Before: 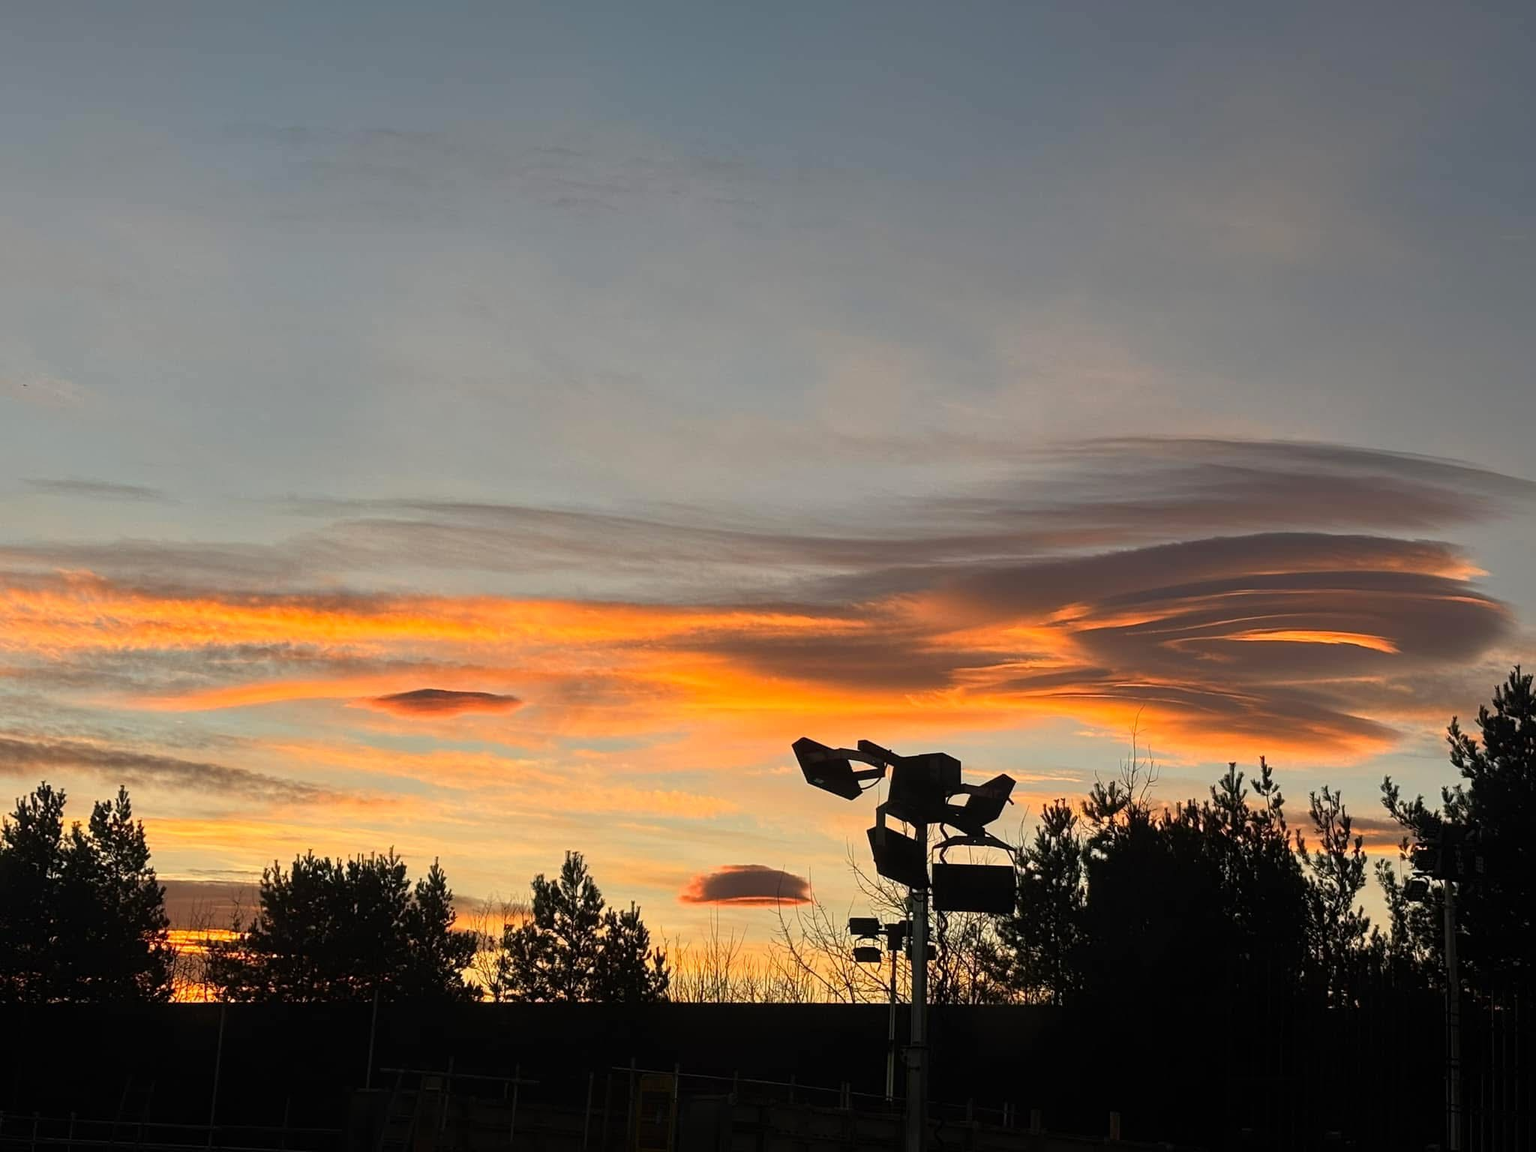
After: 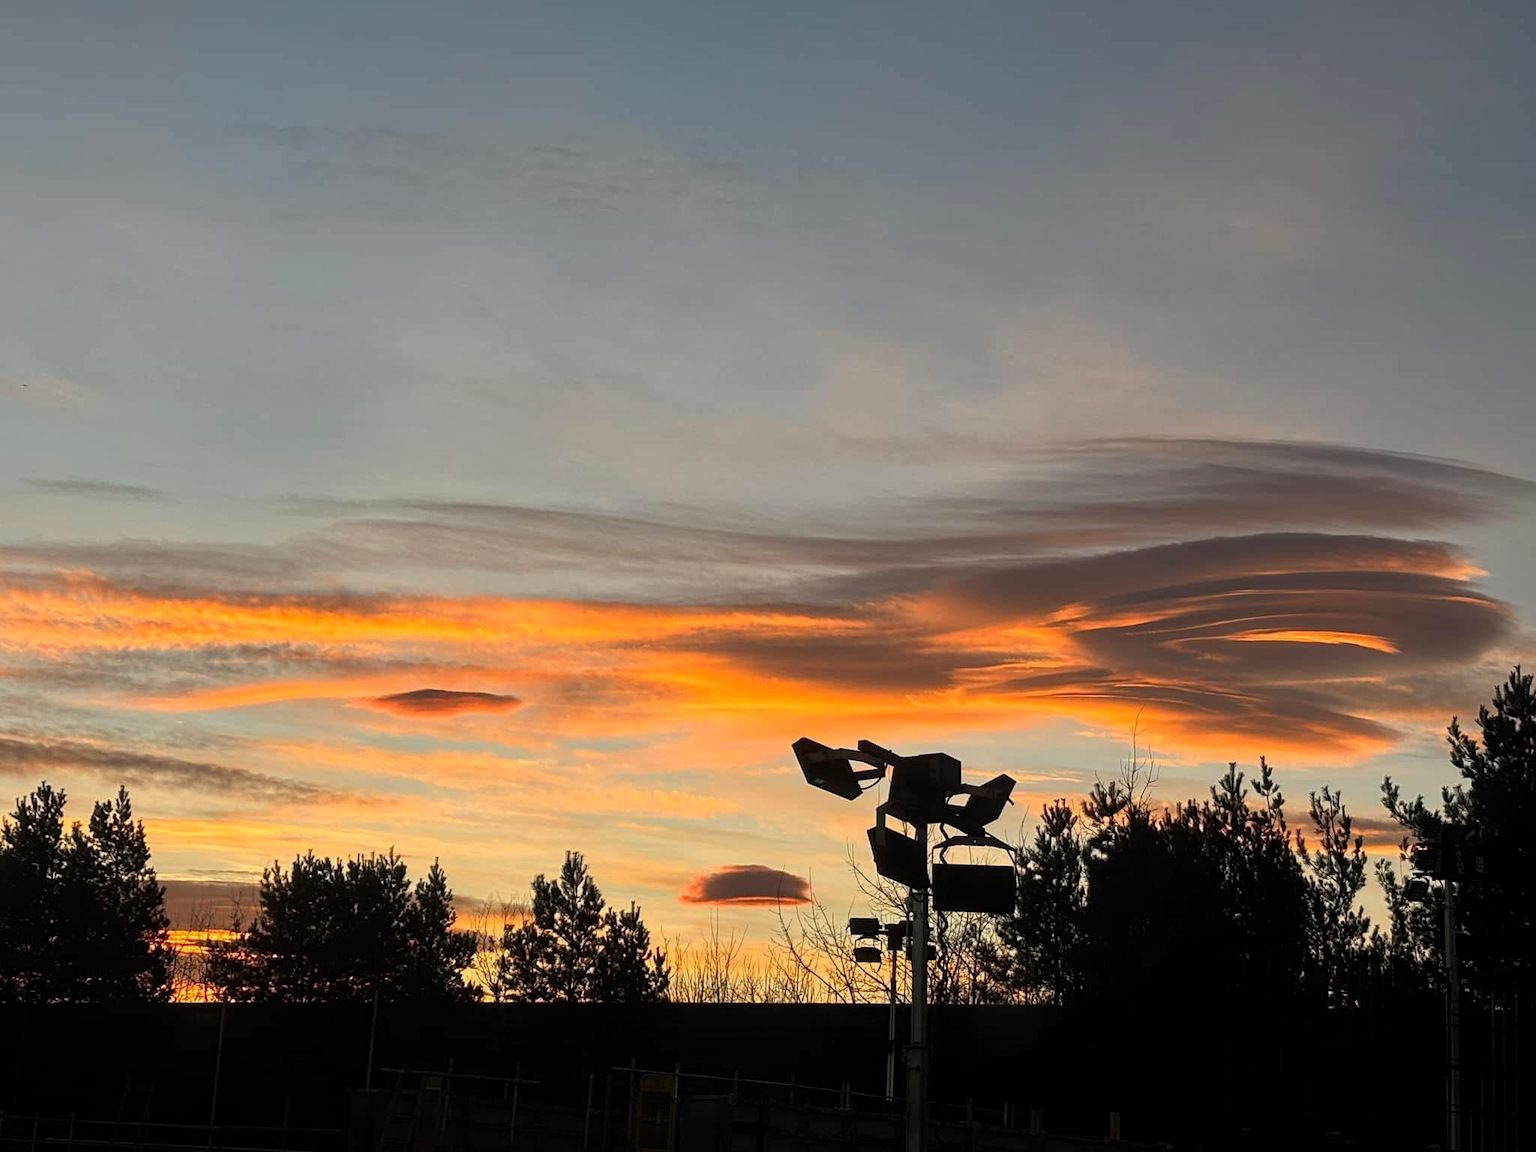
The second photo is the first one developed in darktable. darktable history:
local contrast: highlights 101%, shadows 100%, detail 119%, midtone range 0.2
